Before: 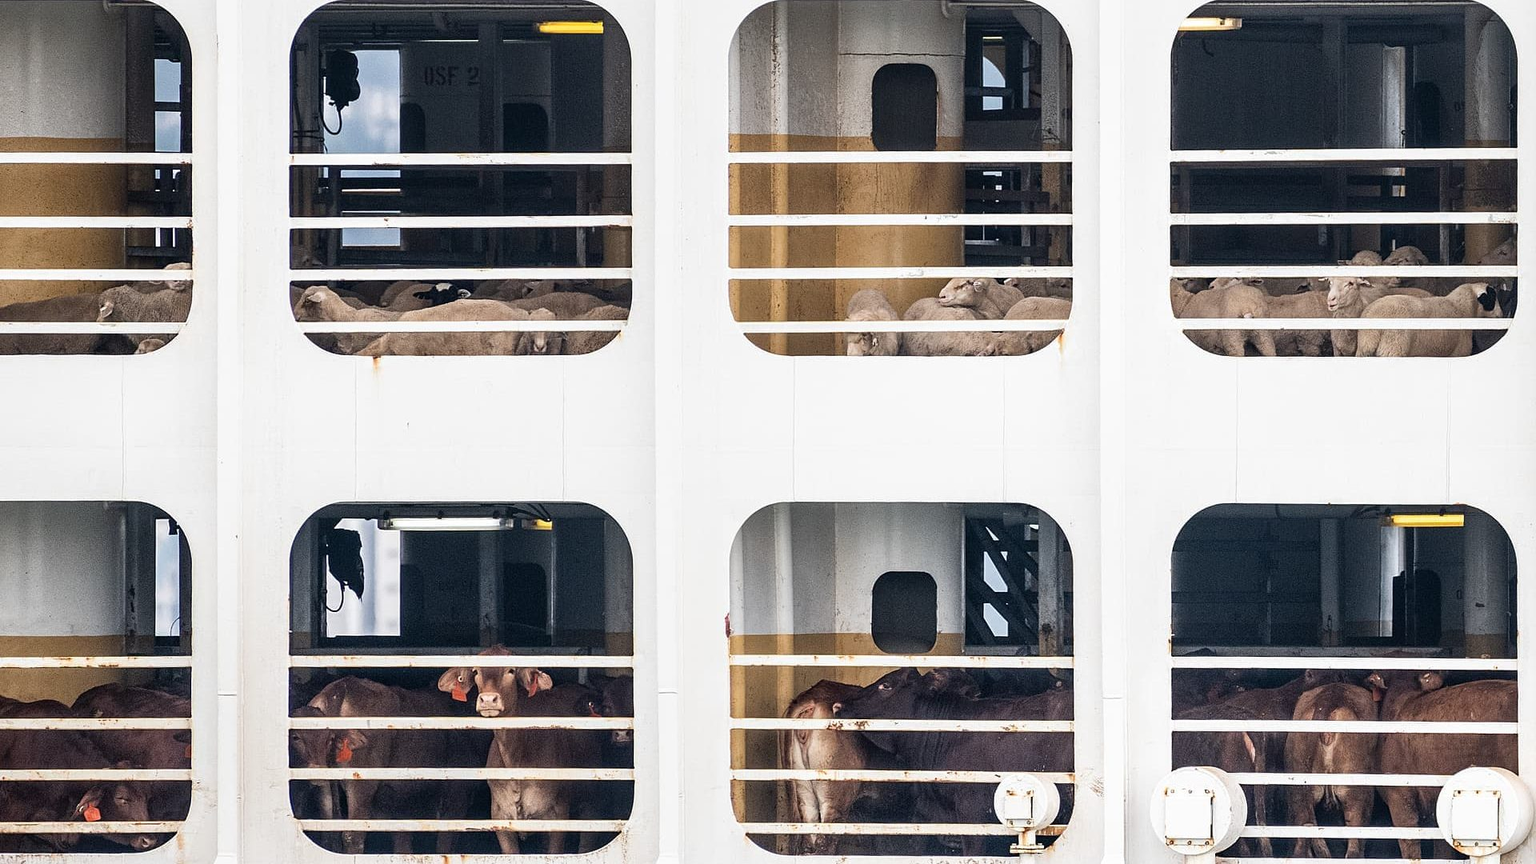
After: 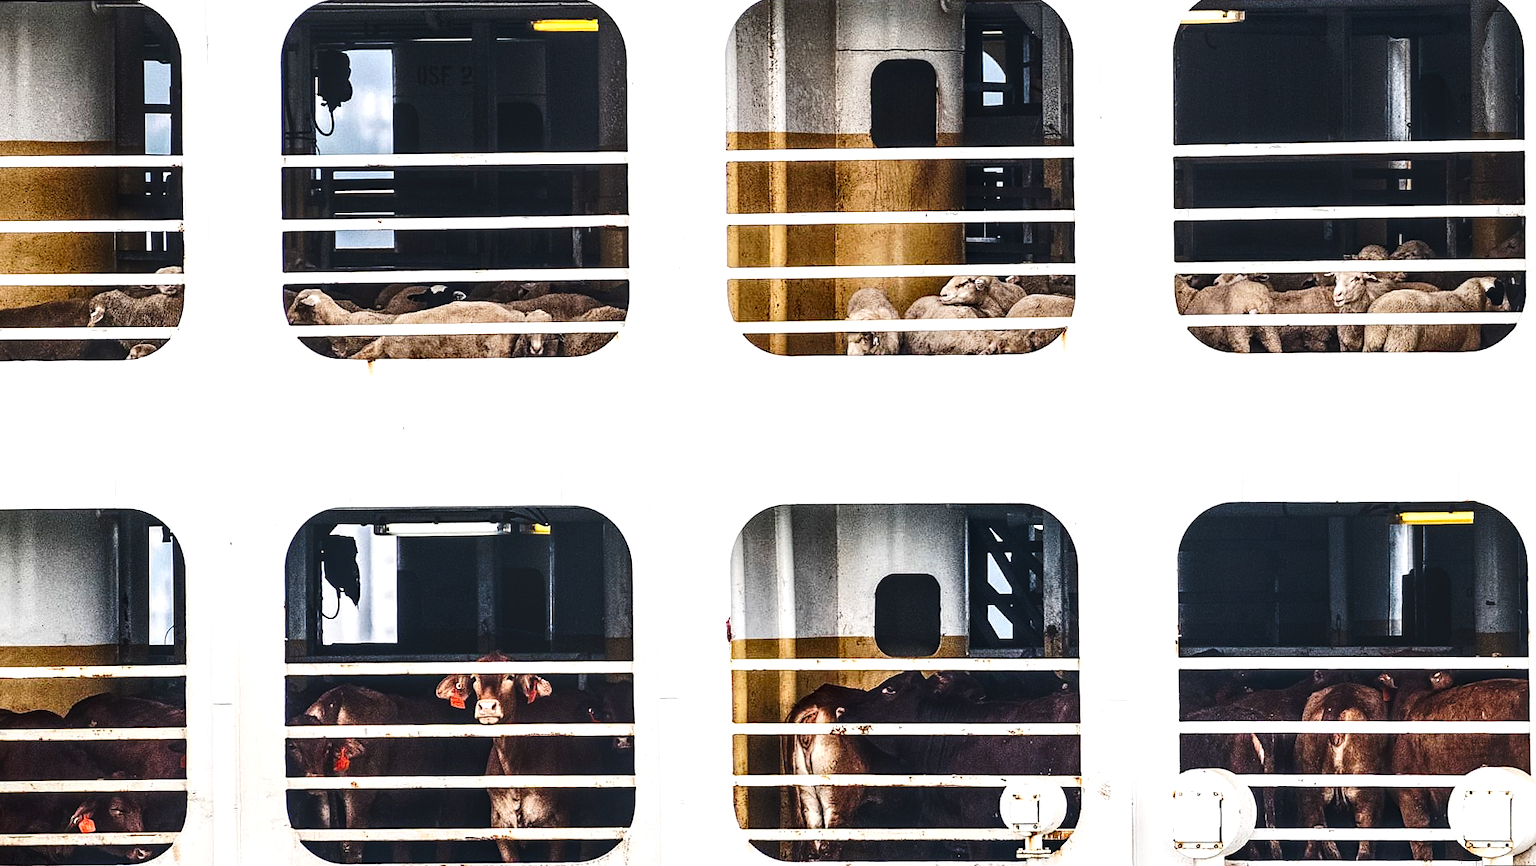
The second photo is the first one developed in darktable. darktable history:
contrast brightness saturation: contrast 0.12, brightness -0.12, saturation 0.2
tone equalizer: -8 EV -0.75 EV, -7 EV -0.7 EV, -6 EV -0.6 EV, -5 EV -0.4 EV, -3 EV 0.4 EV, -2 EV 0.6 EV, -1 EV 0.7 EV, +0 EV 0.75 EV, edges refinement/feathering 500, mask exposure compensation -1.57 EV, preserve details no
local contrast: detail 130%
tone curve: curves: ch0 [(0, 0) (0.003, 0.008) (0.011, 0.017) (0.025, 0.027) (0.044, 0.043) (0.069, 0.059) (0.1, 0.086) (0.136, 0.112) (0.177, 0.152) (0.224, 0.203) (0.277, 0.277) (0.335, 0.346) (0.399, 0.439) (0.468, 0.527) (0.543, 0.613) (0.623, 0.693) (0.709, 0.787) (0.801, 0.863) (0.898, 0.927) (1, 1)], preserve colors none
shadows and highlights: radius 337.17, shadows 29.01, soften with gaussian
rotate and perspective: rotation -0.45°, automatic cropping original format, crop left 0.008, crop right 0.992, crop top 0.012, crop bottom 0.988
